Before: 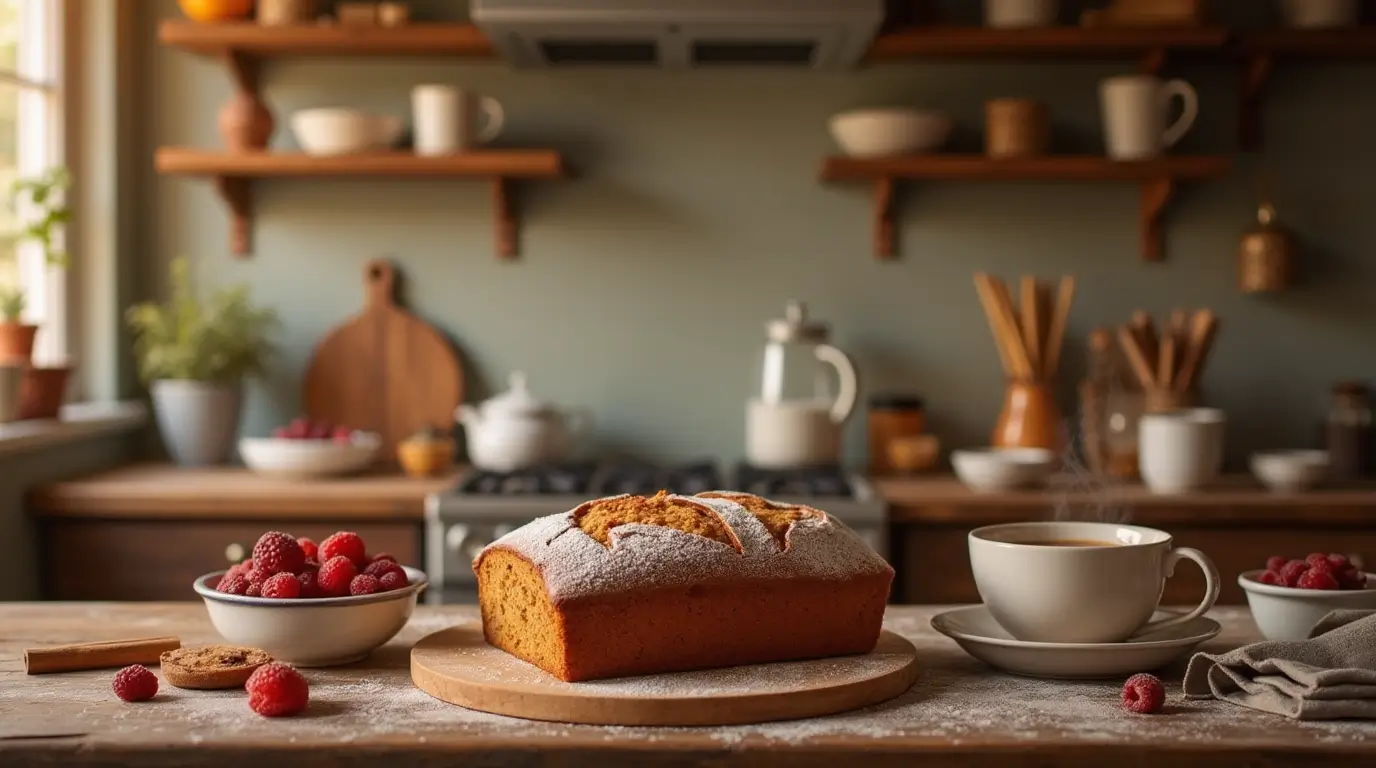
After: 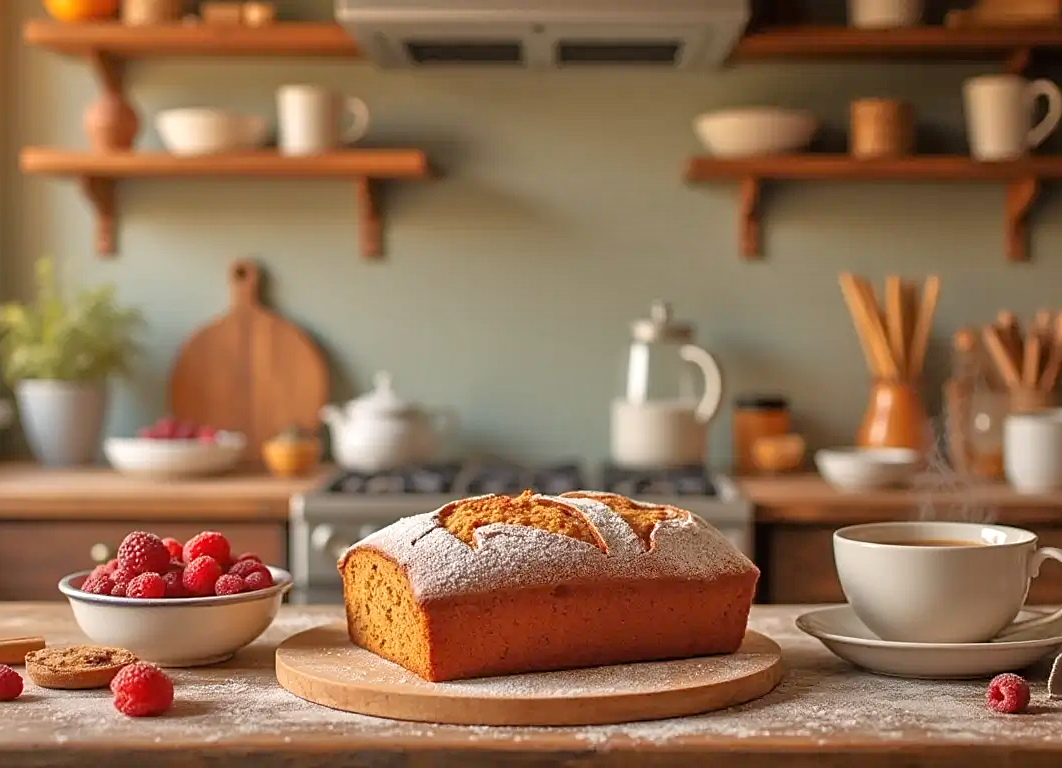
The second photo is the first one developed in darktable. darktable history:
sharpen: on, module defaults
crop: left 9.853%, right 12.901%
exposure: exposure 0.135 EV, compensate exposure bias true, compensate highlight preservation false
tone equalizer: -7 EV 0.152 EV, -6 EV 0.618 EV, -5 EV 1.12 EV, -4 EV 1.31 EV, -3 EV 1.18 EV, -2 EV 0.6 EV, -1 EV 0.155 EV
